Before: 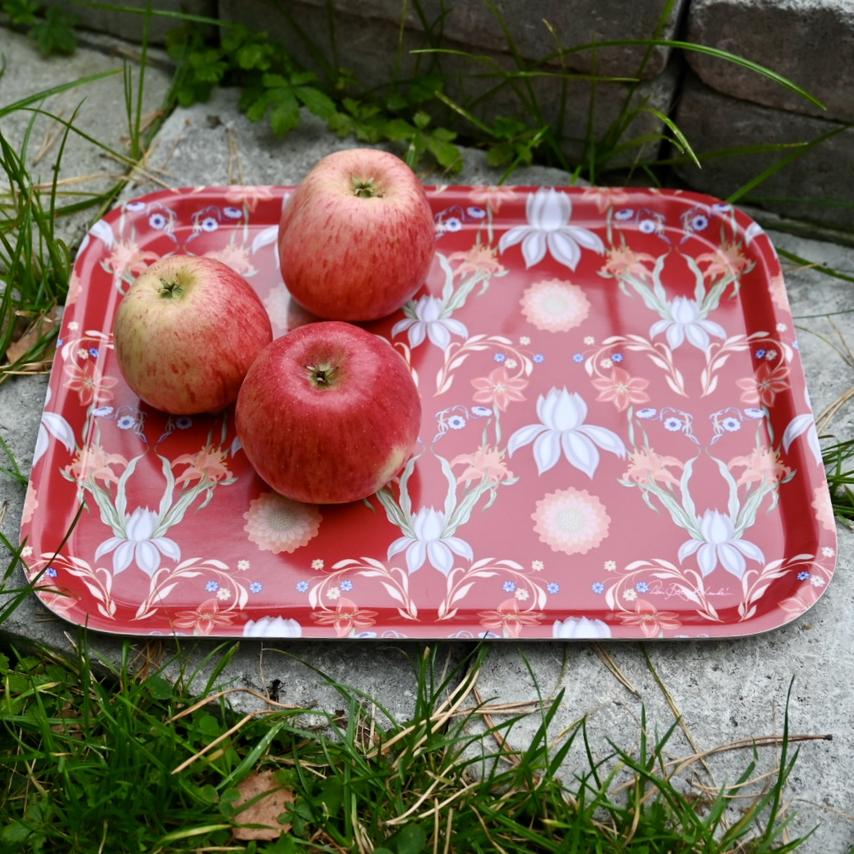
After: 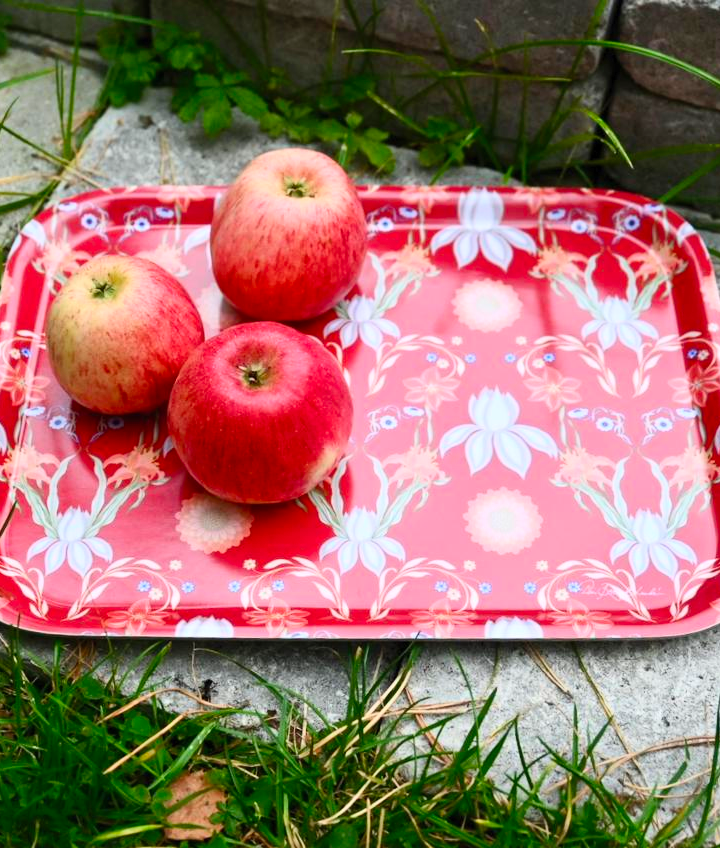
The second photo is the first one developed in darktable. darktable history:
contrast brightness saturation: contrast 0.2, brightness 0.16, saturation 0.22
crop: left 8.026%, right 7.374%
